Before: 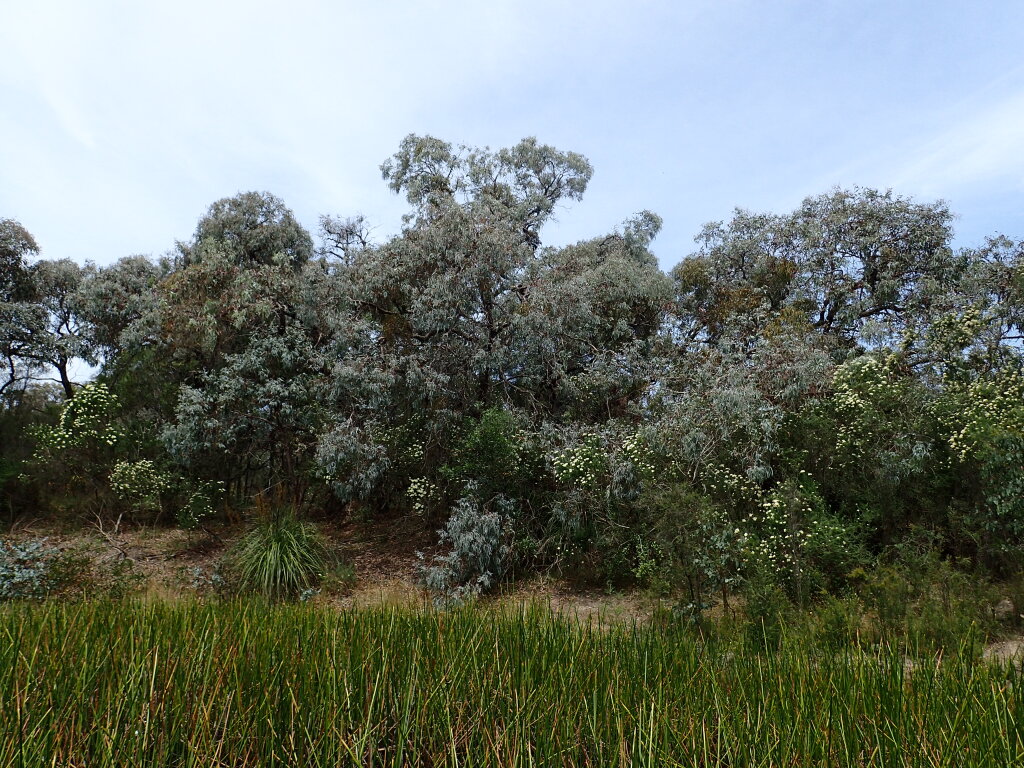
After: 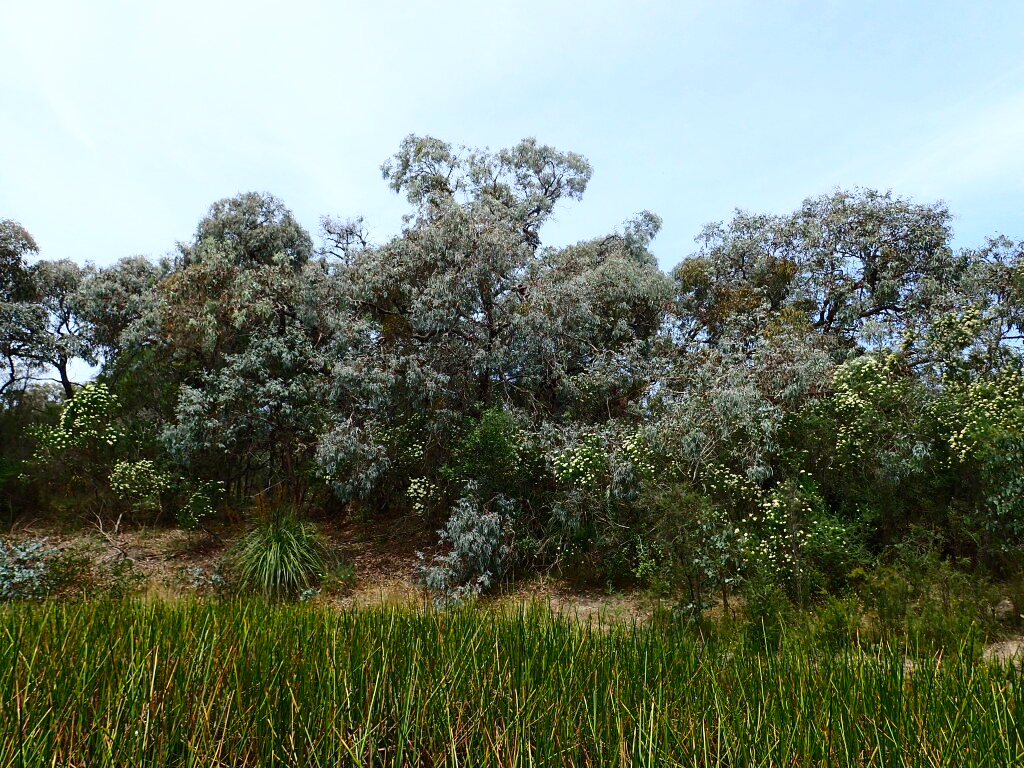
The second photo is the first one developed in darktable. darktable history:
contrast brightness saturation: contrast 0.229, brightness 0.103, saturation 0.286
